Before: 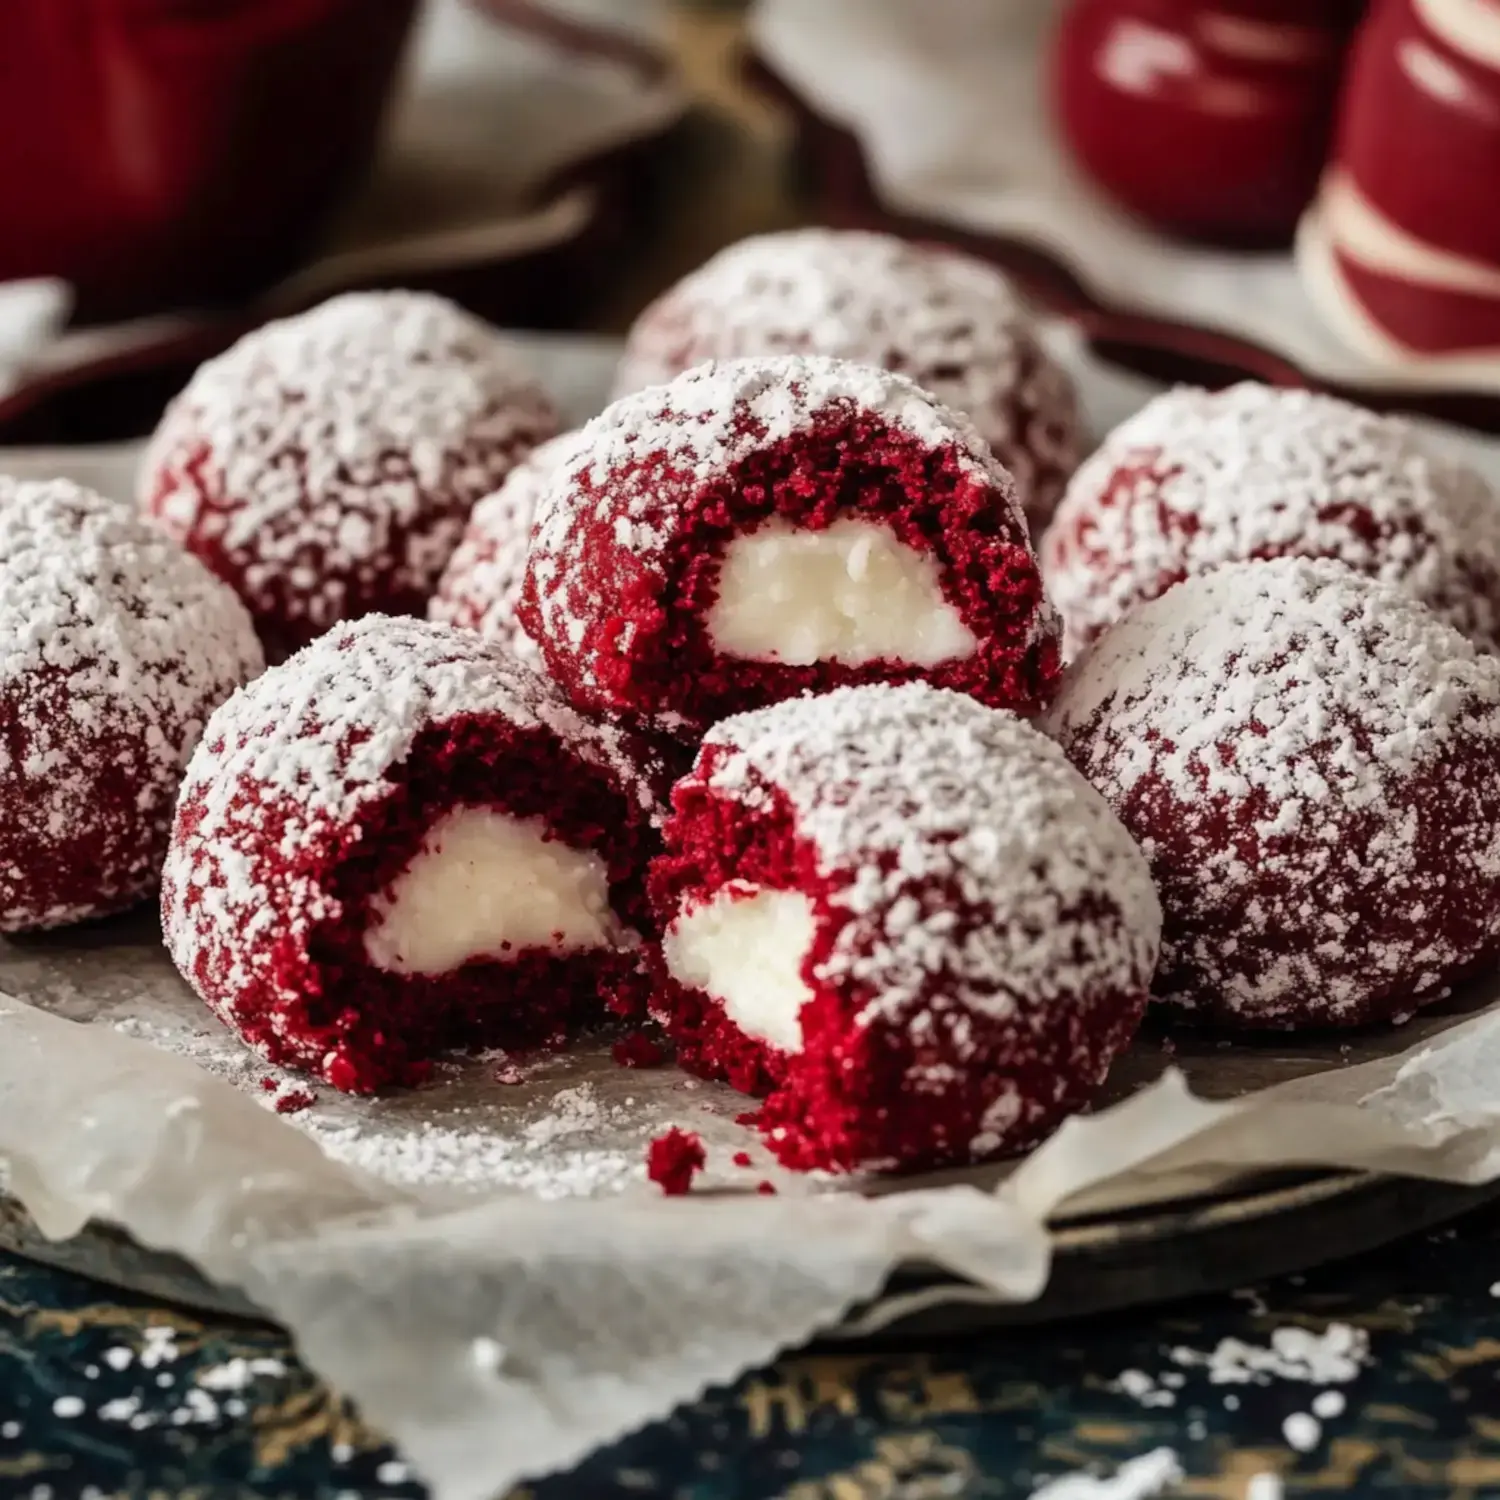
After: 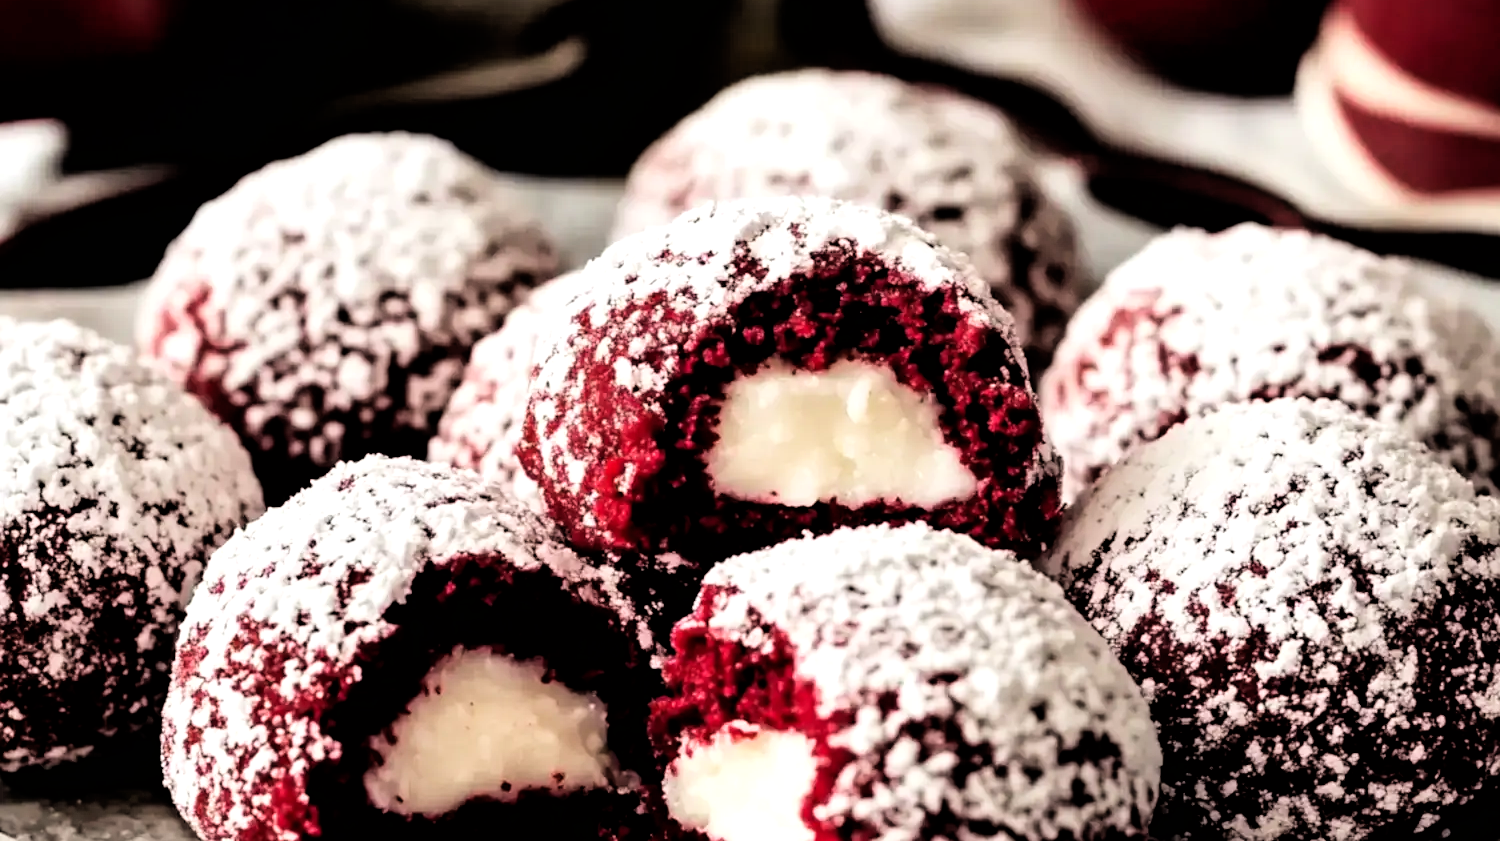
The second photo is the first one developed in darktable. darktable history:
tone equalizer: -8 EV -0.75 EV, -7 EV -0.7 EV, -6 EV -0.6 EV, -5 EV -0.4 EV, -3 EV 0.4 EV, -2 EV 0.6 EV, -1 EV 0.7 EV, +0 EV 0.75 EV, edges refinement/feathering 500, mask exposure compensation -1.57 EV, preserve details no
levels: levels [0, 0.476, 0.951]
filmic rgb: black relative exposure -3.92 EV, white relative exposure 3.14 EV, hardness 2.87
crop and rotate: top 10.605%, bottom 33.274%
